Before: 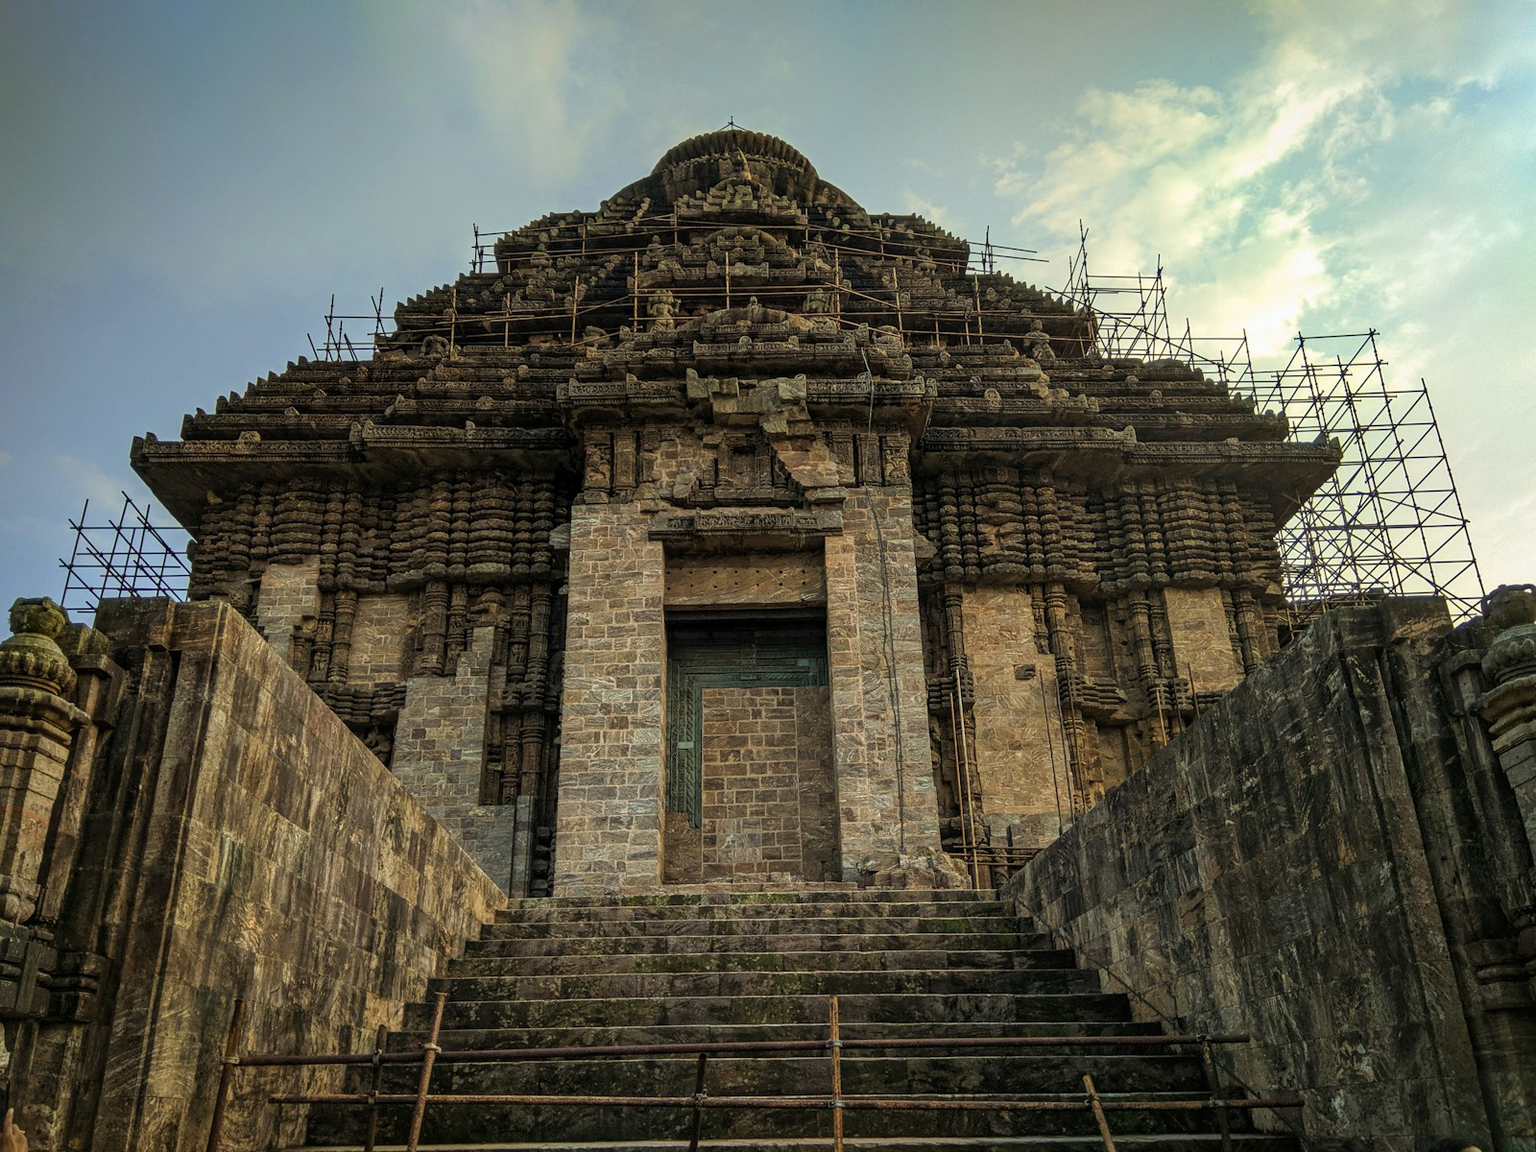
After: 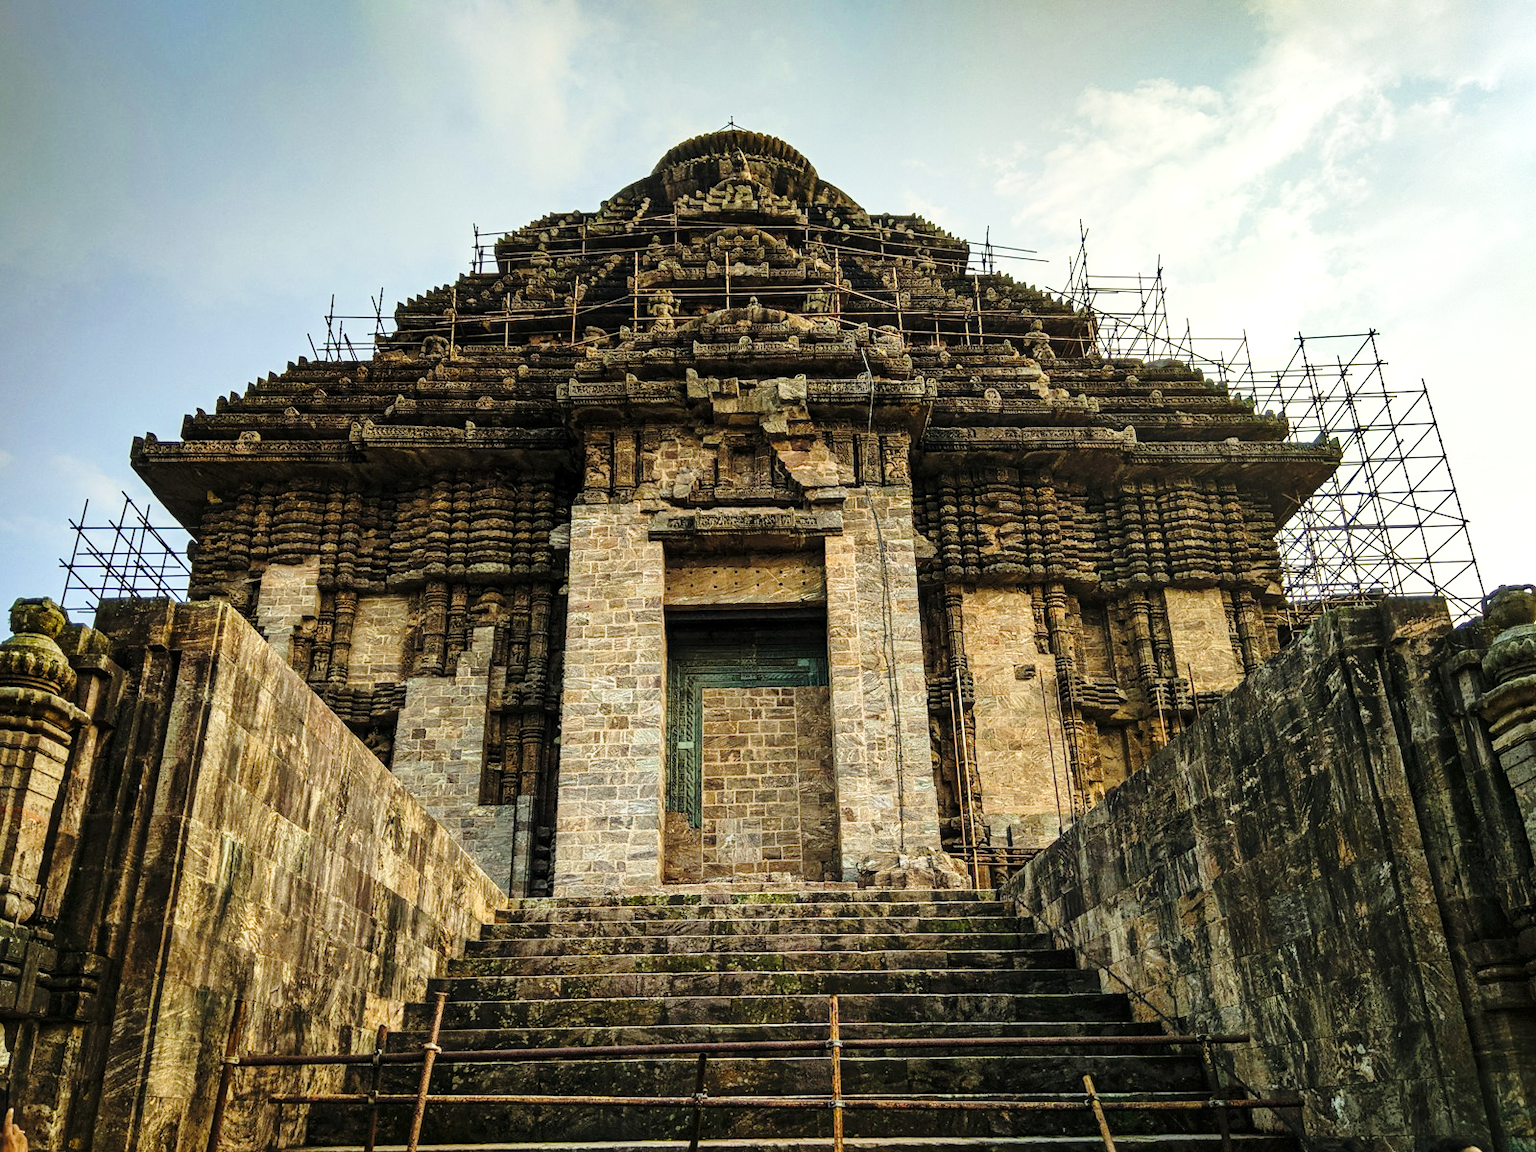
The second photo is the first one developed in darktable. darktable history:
shadows and highlights: shadows 12.55, white point adjustment 1.28, highlights color adjustment 0.408%, soften with gaussian
base curve: curves: ch0 [(0, 0) (0.028, 0.03) (0.105, 0.232) (0.387, 0.748) (0.754, 0.968) (1, 1)], preserve colors none
